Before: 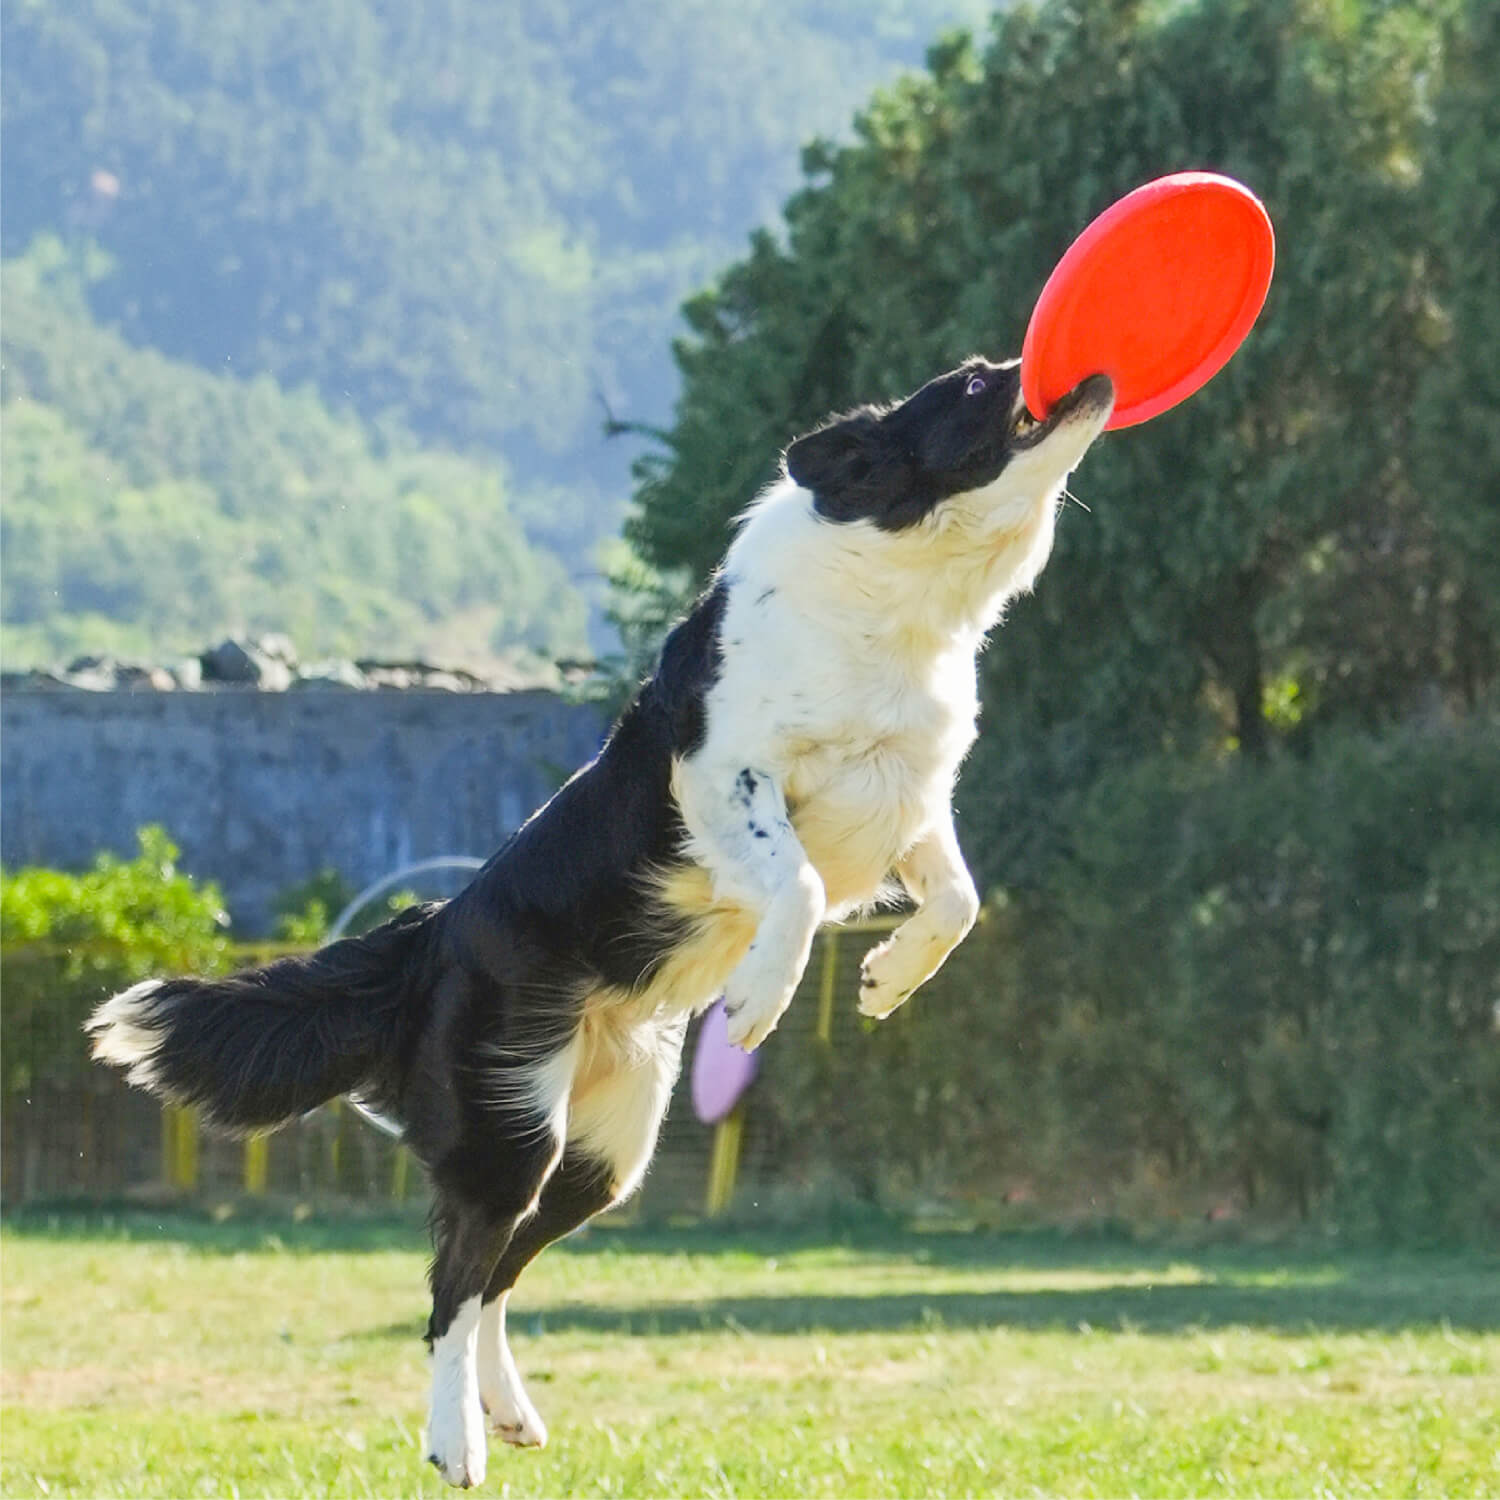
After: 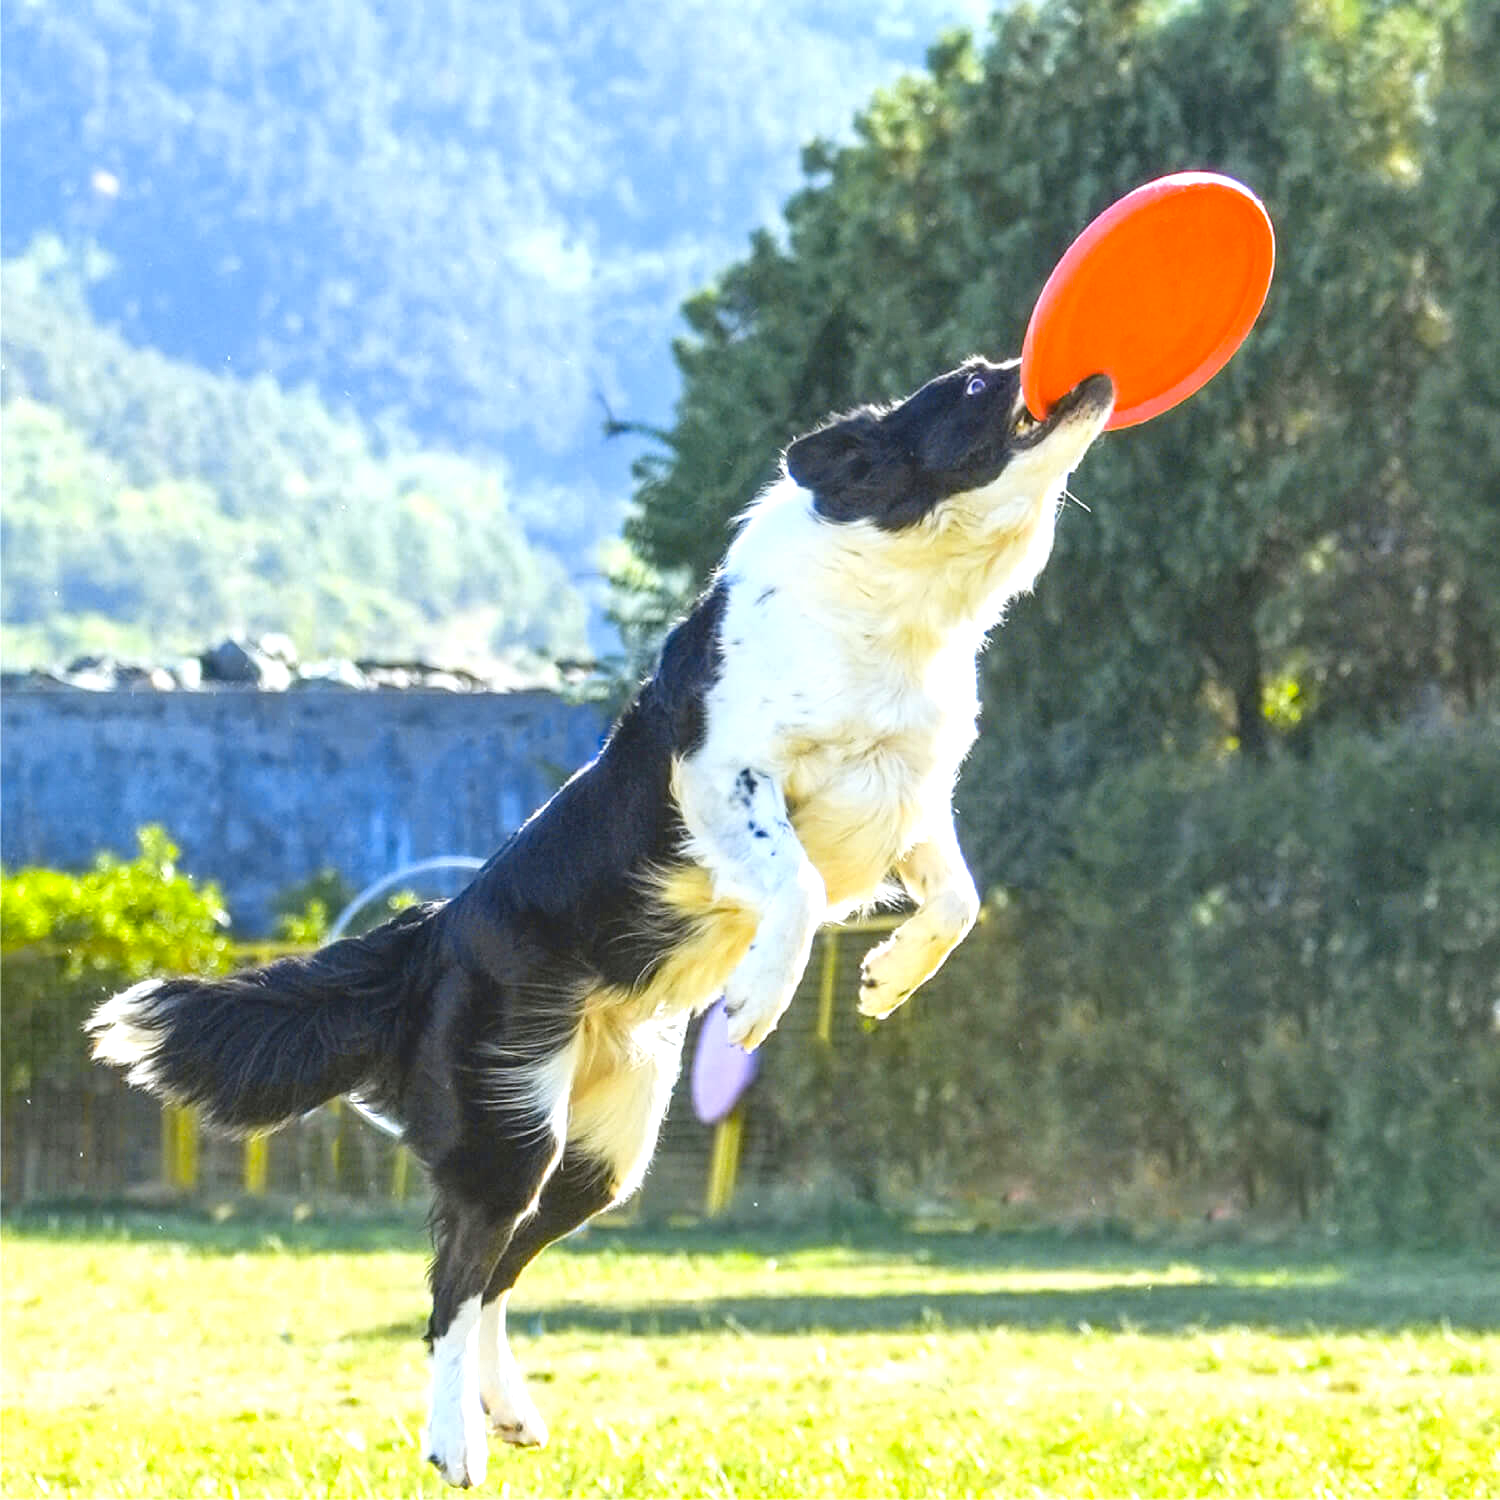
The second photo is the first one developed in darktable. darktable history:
color contrast: green-magenta contrast 0.85, blue-yellow contrast 1.25, unbound 0
exposure: exposure 0.669 EV, compensate highlight preservation false
local contrast: on, module defaults
white balance: red 0.967, blue 1.049
